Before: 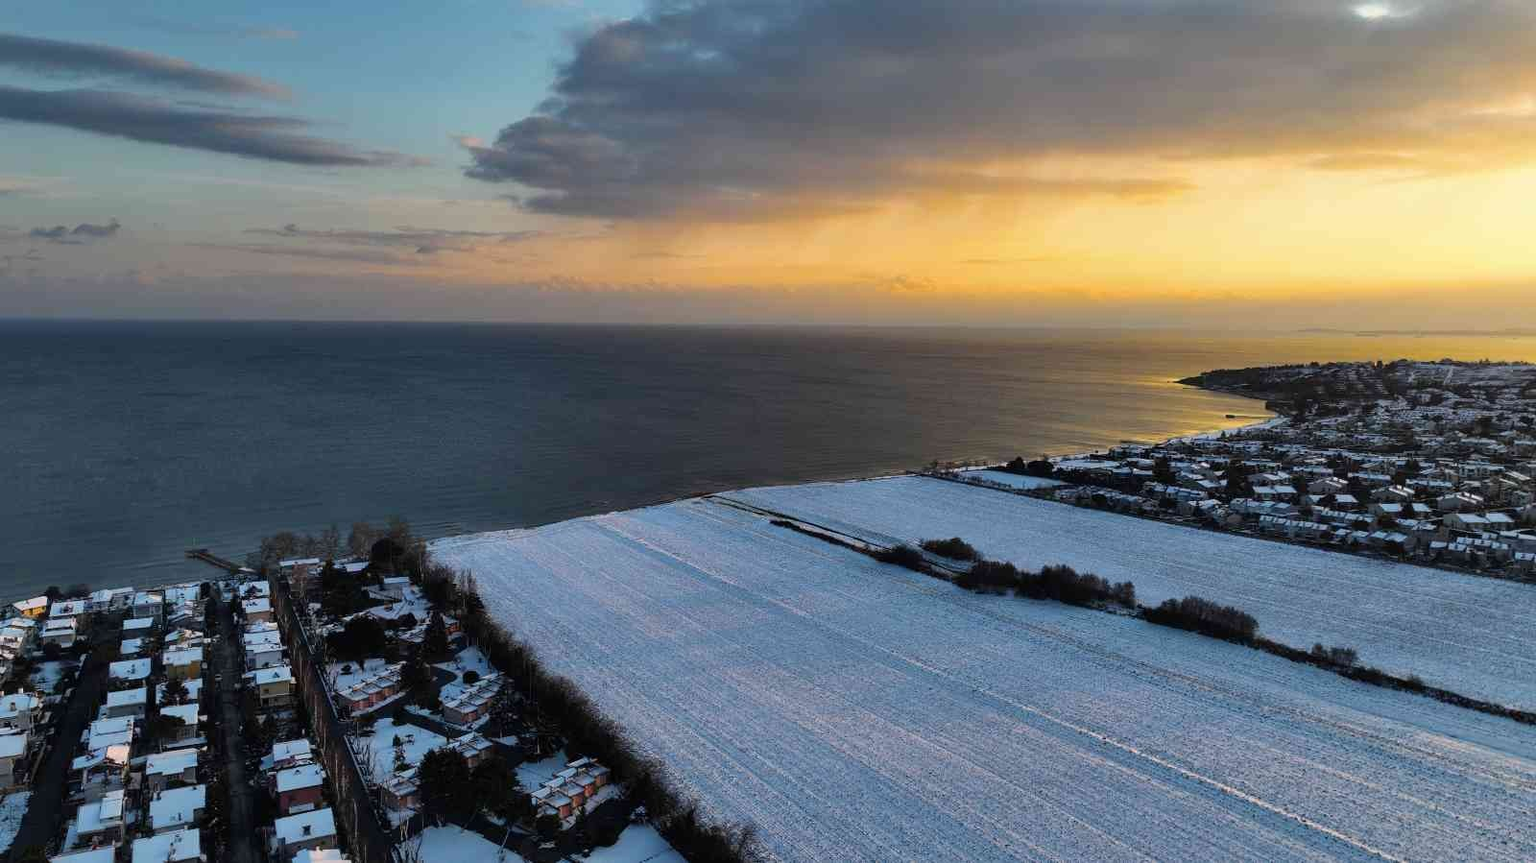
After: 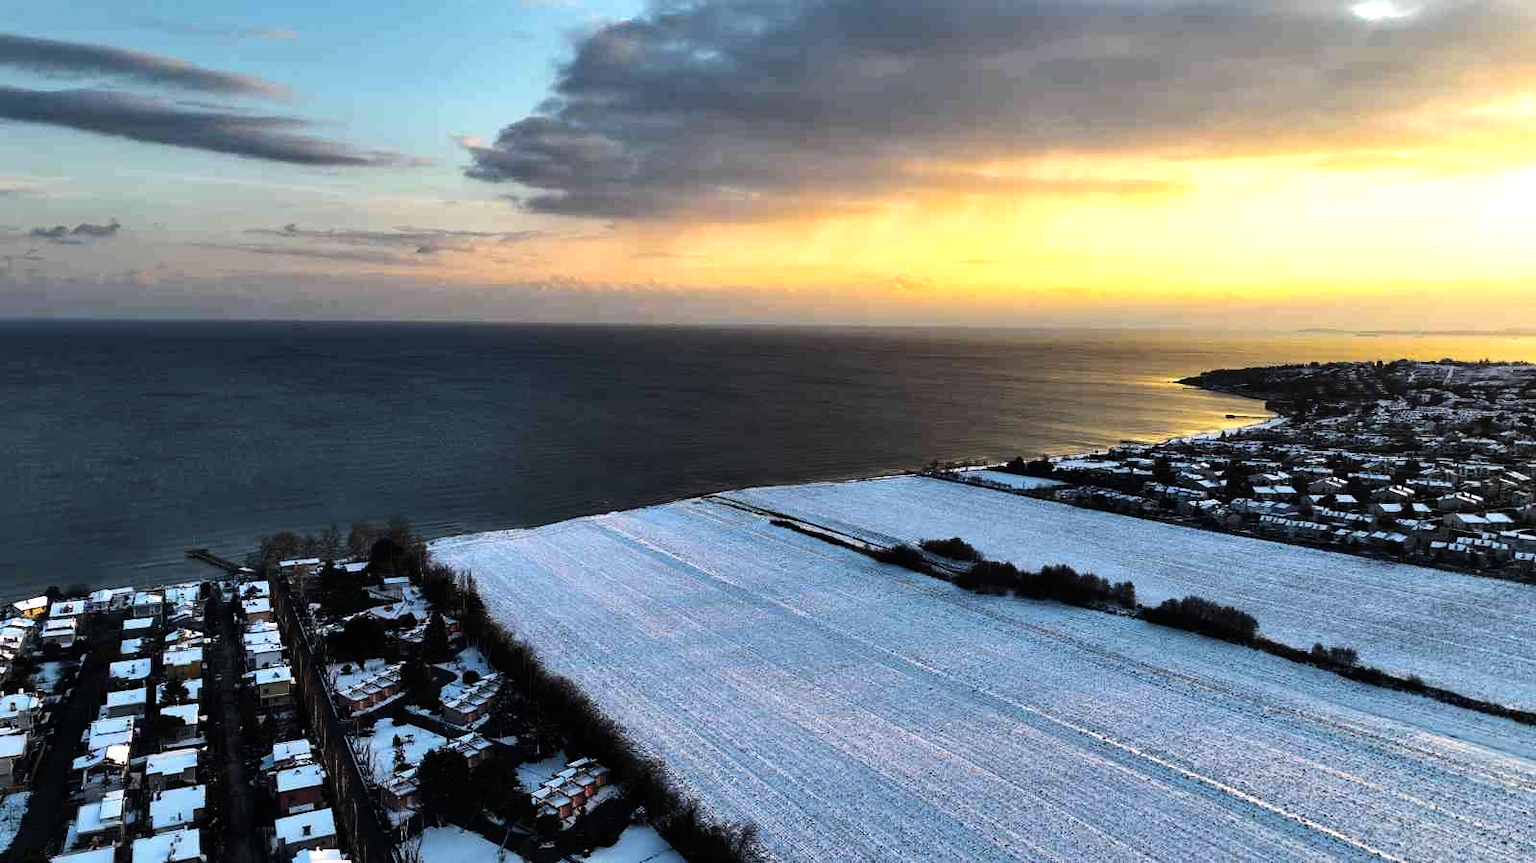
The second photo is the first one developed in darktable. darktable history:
tone equalizer: -8 EV -1.05 EV, -7 EV -0.993 EV, -6 EV -0.873 EV, -5 EV -0.57 EV, -3 EV 0.569 EV, -2 EV 0.845 EV, -1 EV 0.985 EV, +0 EV 1.07 EV, edges refinement/feathering 500, mask exposure compensation -1.57 EV, preserve details no
